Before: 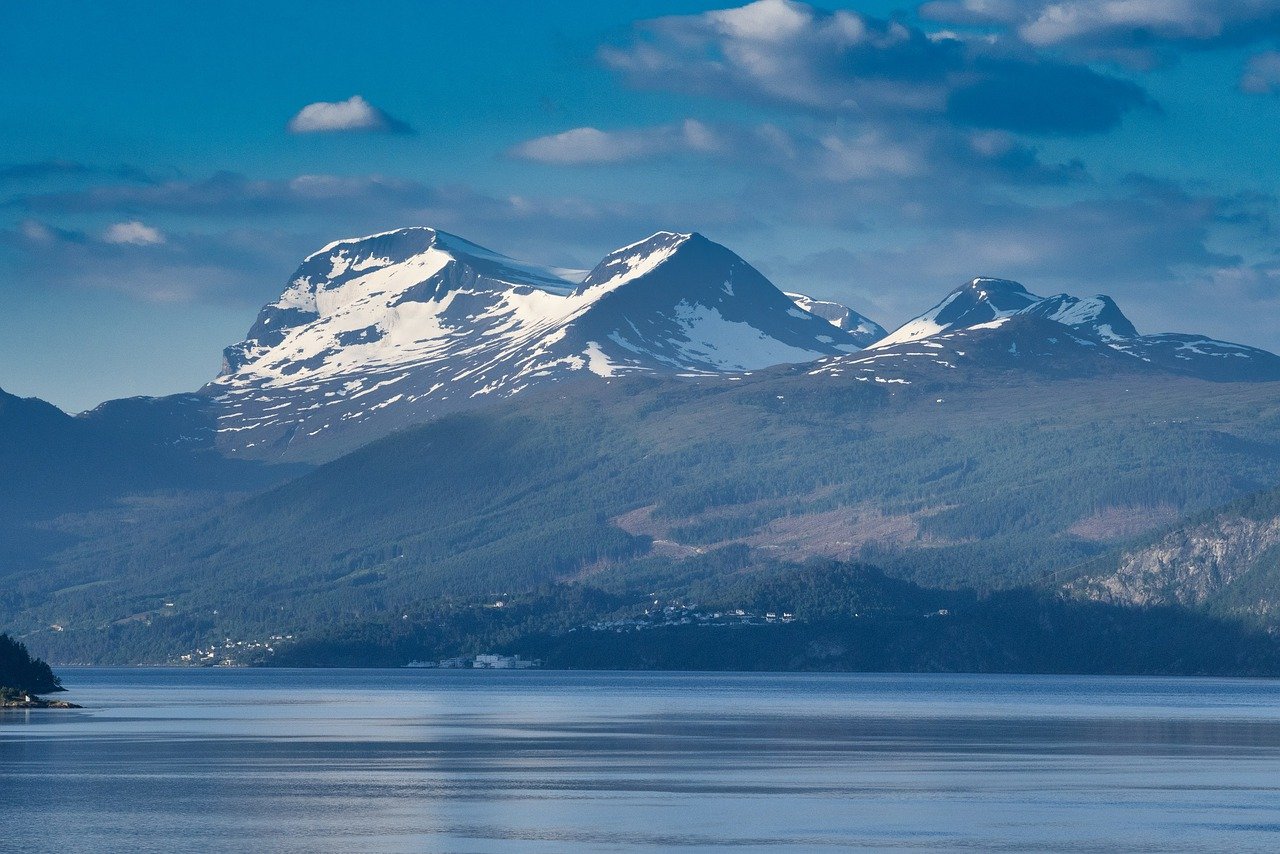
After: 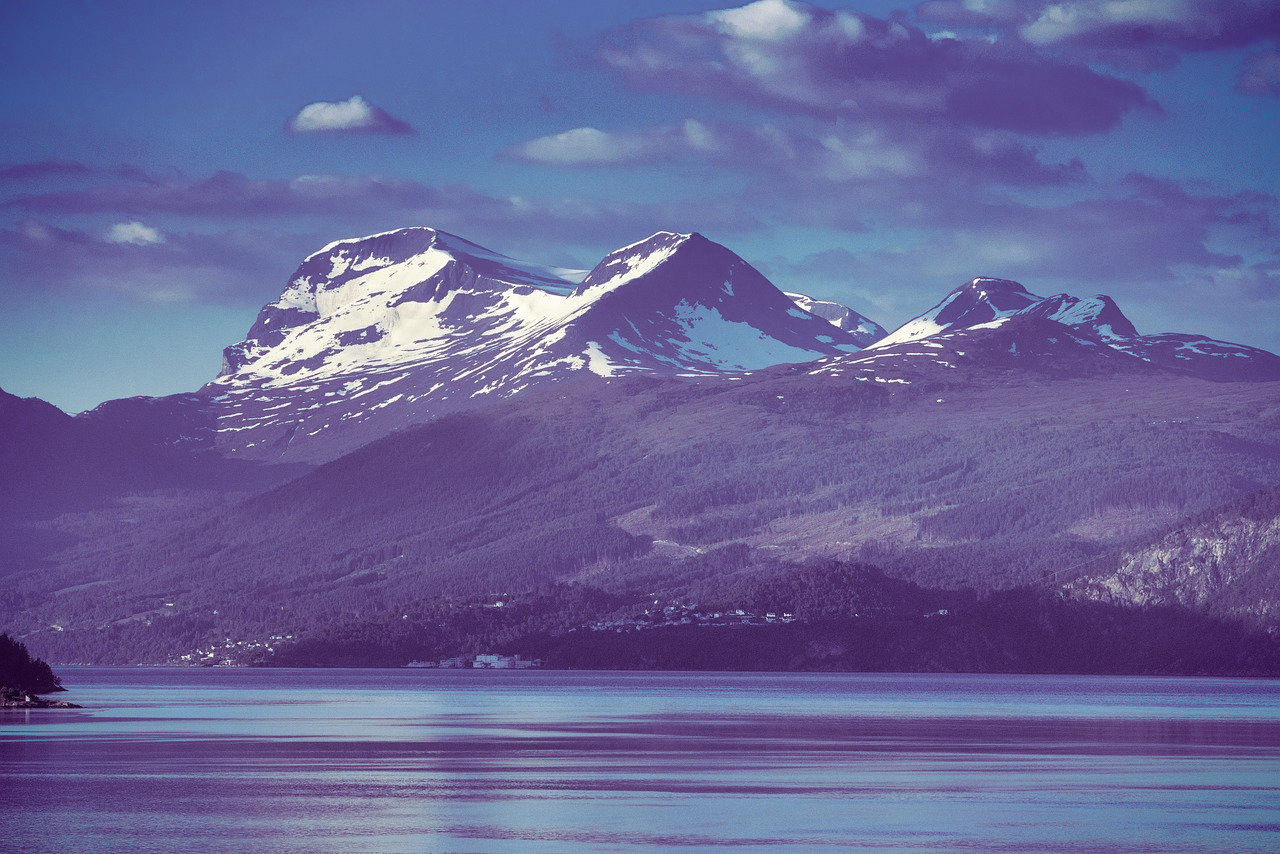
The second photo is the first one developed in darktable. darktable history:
vignetting: fall-off start 88.53%, fall-off radius 44.2%, saturation 0.376, width/height ratio 1.161
split-toning: shadows › hue 277.2°, shadows › saturation 0.74
local contrast: on, module defaults
